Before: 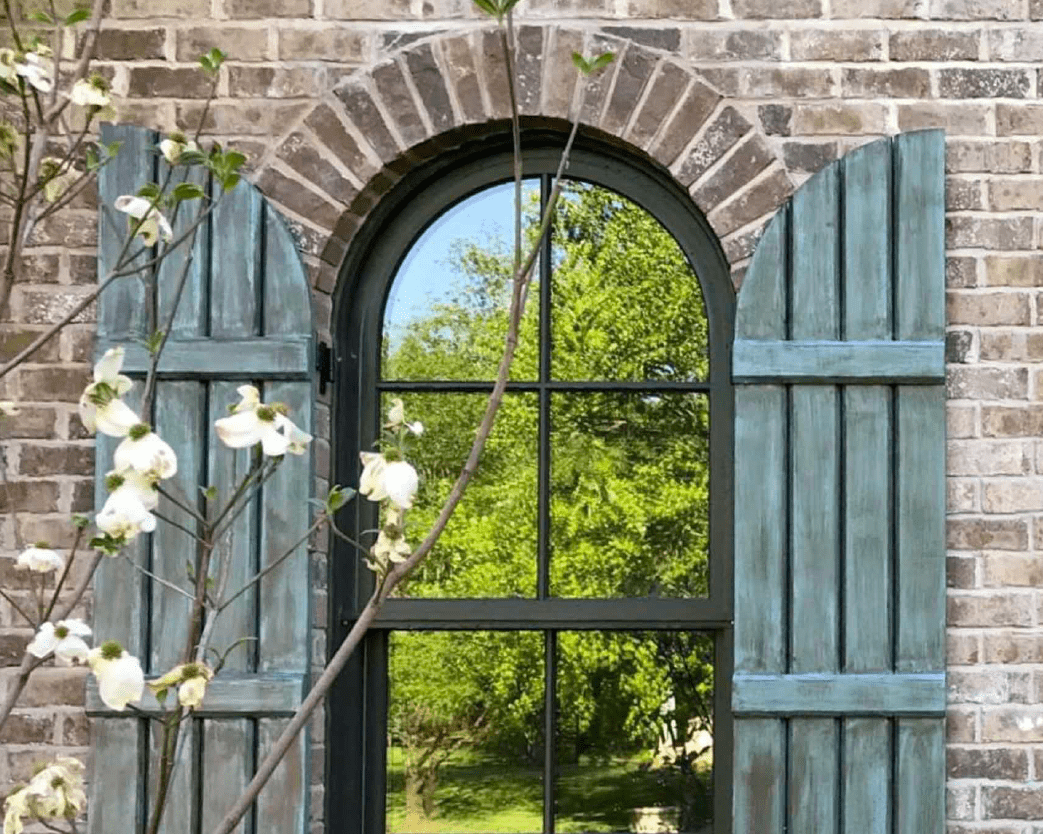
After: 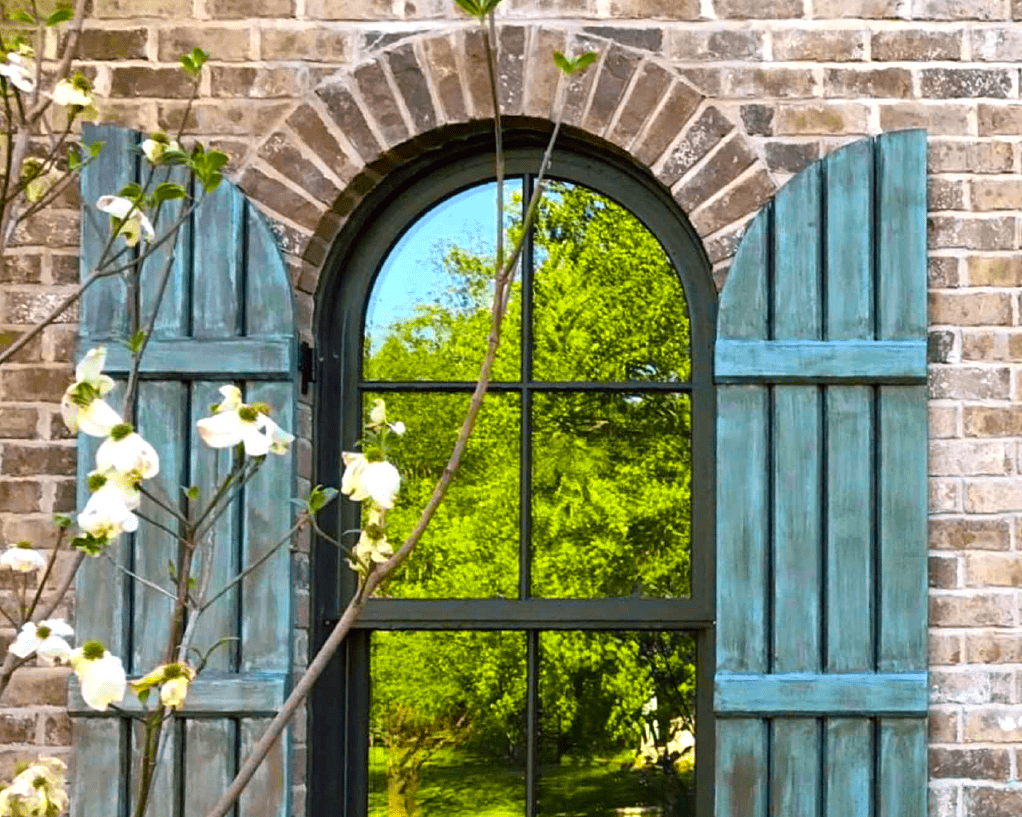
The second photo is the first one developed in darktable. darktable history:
color balance rgb: perceptual saturation grading › global saturation 30%, global vibrance 20%
crop: left 1.743%, right 0.268%, bottom 2.011%
color balance: lift [1, 1.001, 0.999, 1.001], gamma [1, 1.004, 1.007, 0.993], gain [1, 0.991, 0.987, 1.013], contrast 7.5%, contrast fulcrum 10%, output saturation 115%
